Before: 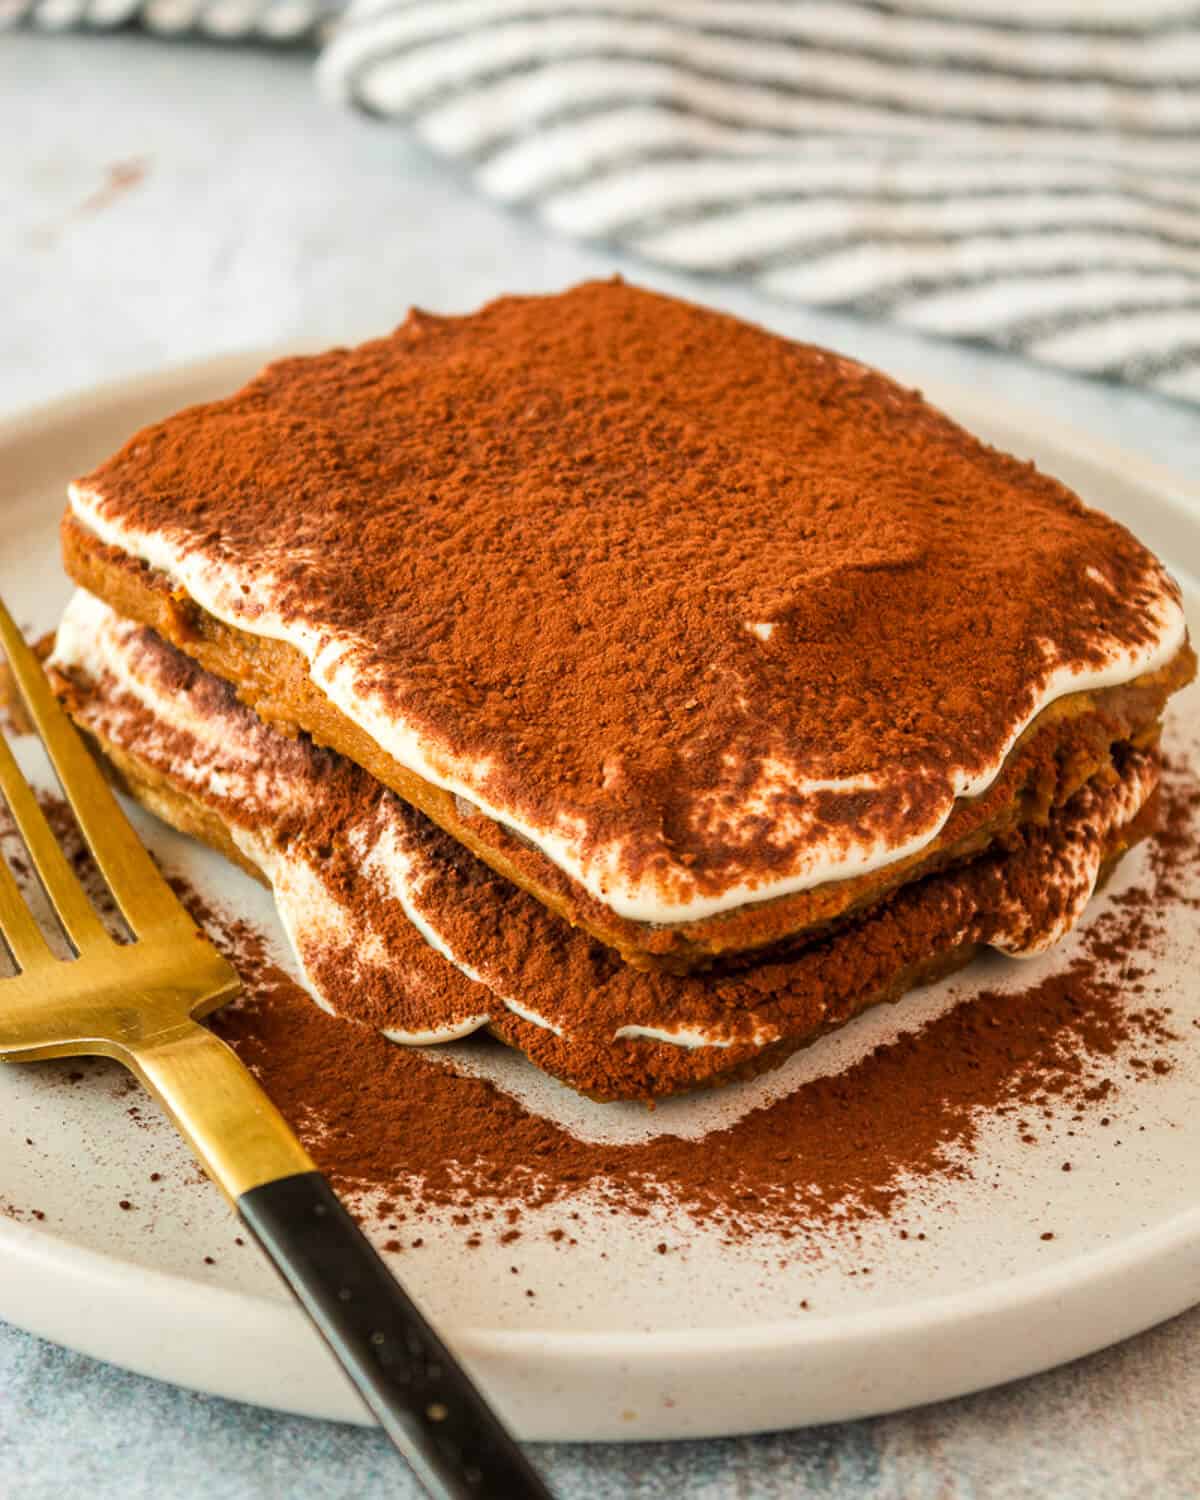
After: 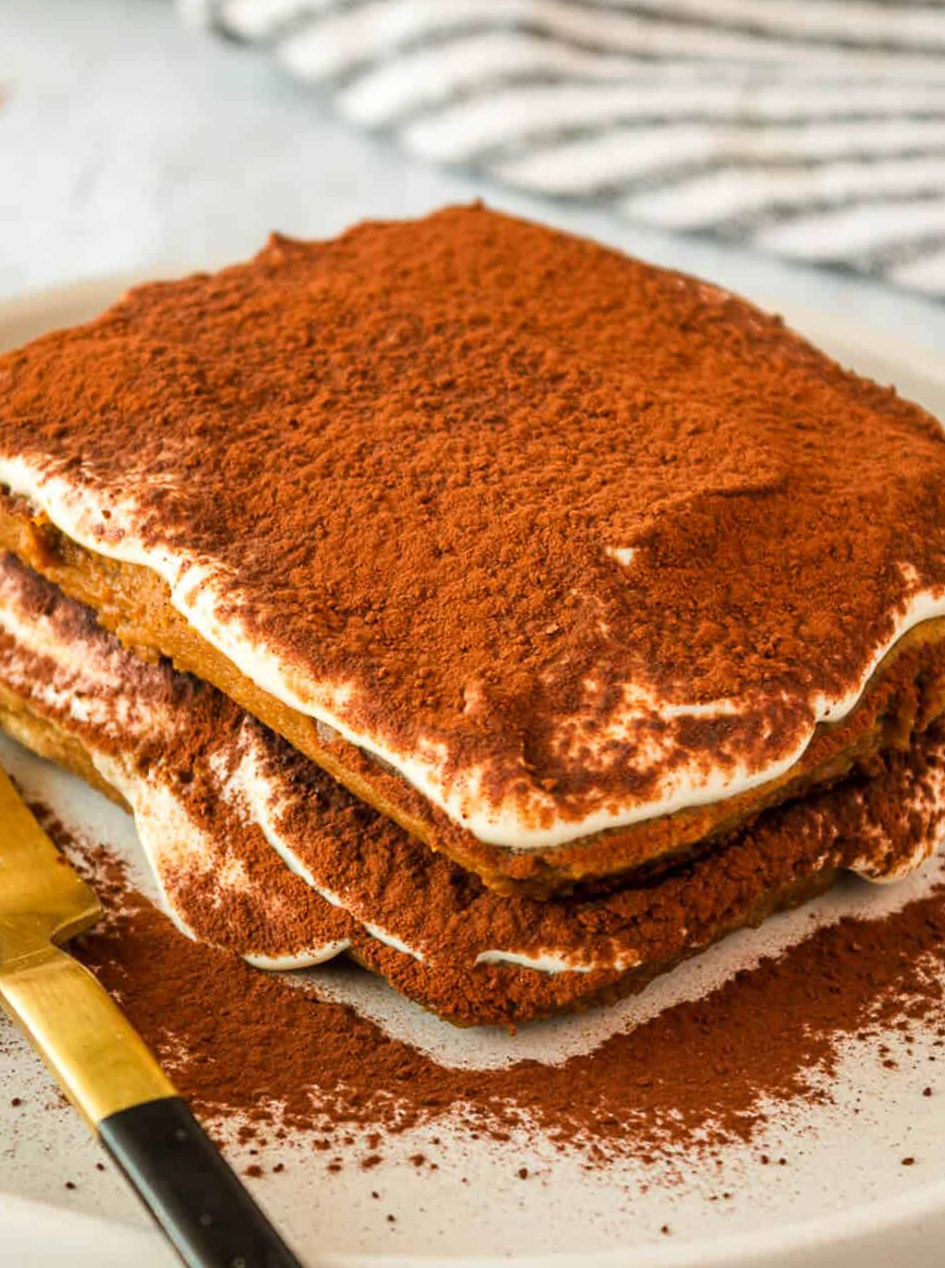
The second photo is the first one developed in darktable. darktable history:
crop: left 11.629%, top 5.038%, right 9.558%, bottom 10.423%
